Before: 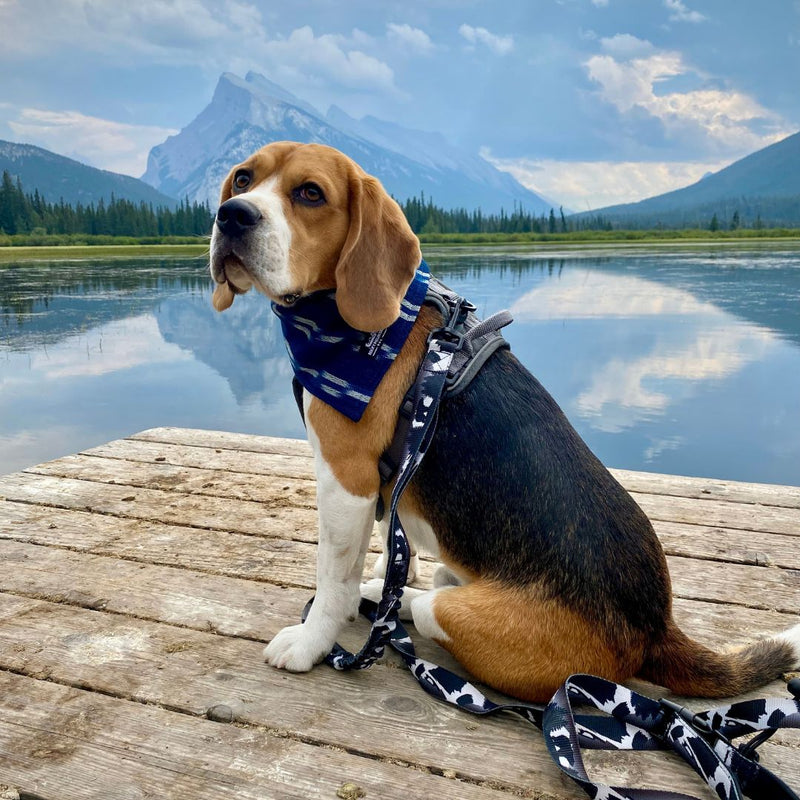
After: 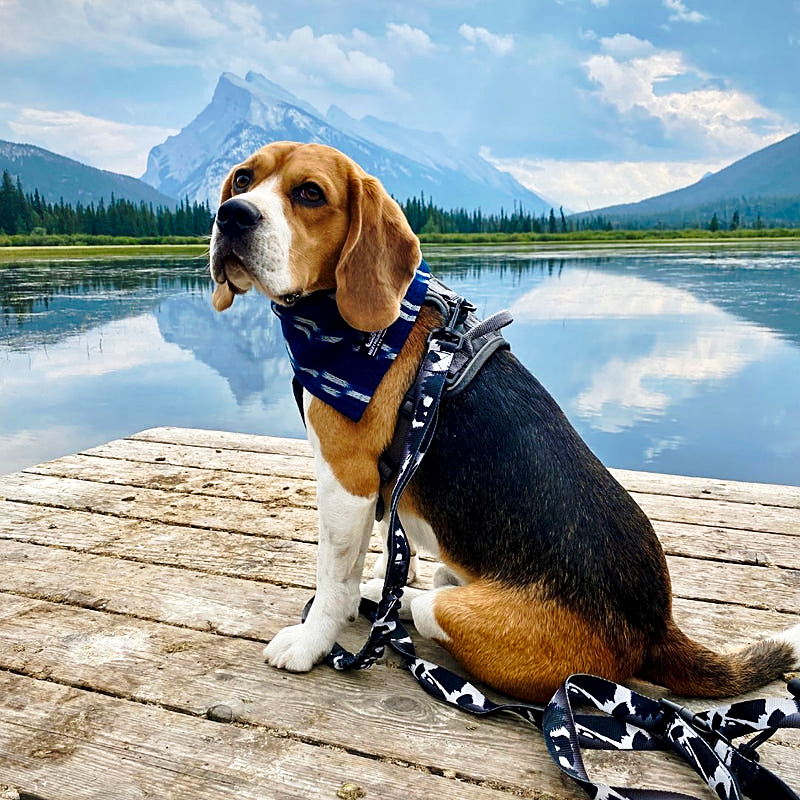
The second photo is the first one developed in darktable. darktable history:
sharpen: on, module defaults
local contrast: mode bilateral grid, contrast 20, coarseness 50, detail 119%, midtone range 0.2
tone curve: curves: ch0 [(0, 0) (0.234, 0.191) (0.48, 0.534) (0.608, 0.667) (0.725, 0.809) (0.864, 0.922) (1, 1)]; ch1 [(0, 0) (0.453, 0.43) (0.5, 0.5) (0.615, 0.649) (1, 1)]; ch2 [(0, 0) (0.5, 0.5) (0.586, 0.617) (1, 1)], preserve colors none
